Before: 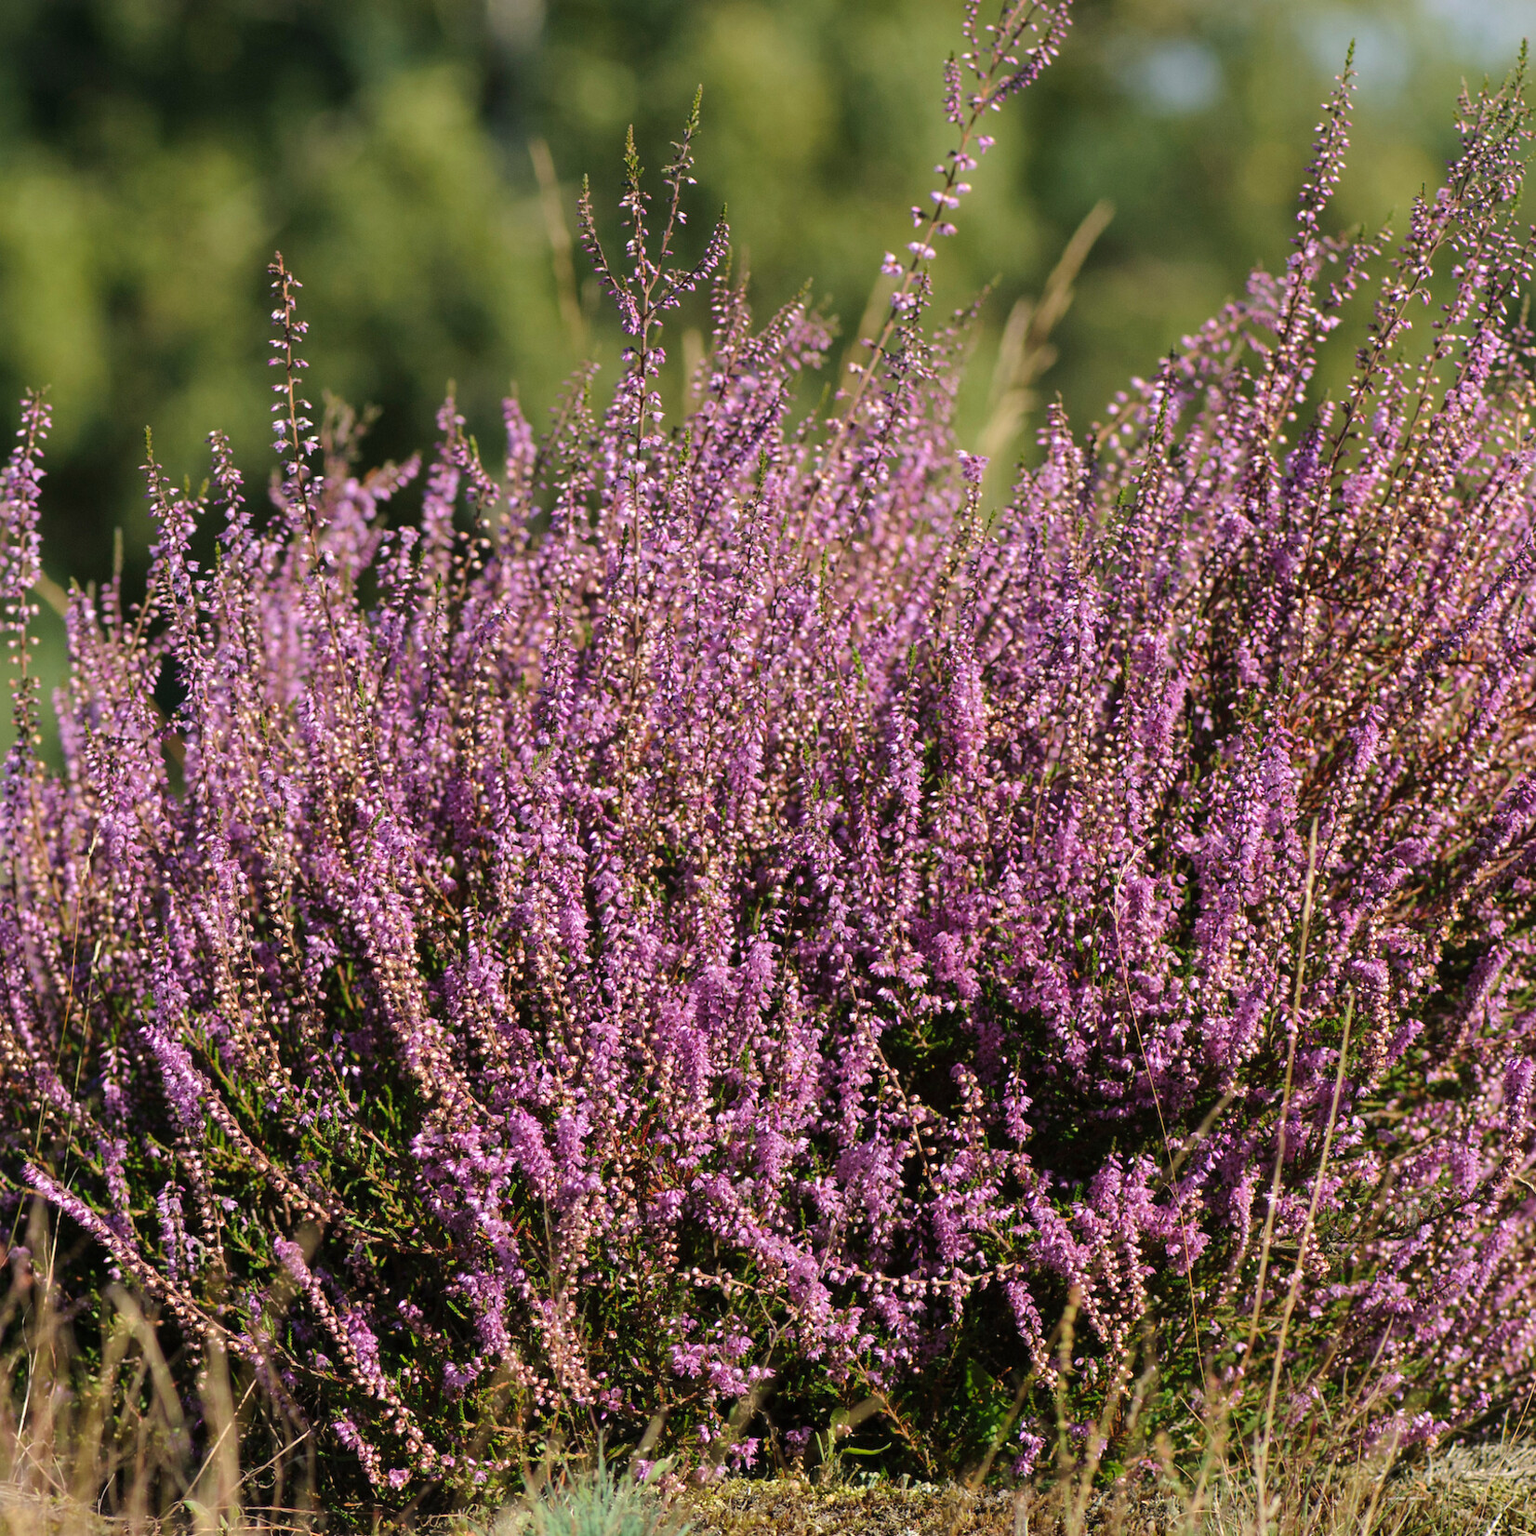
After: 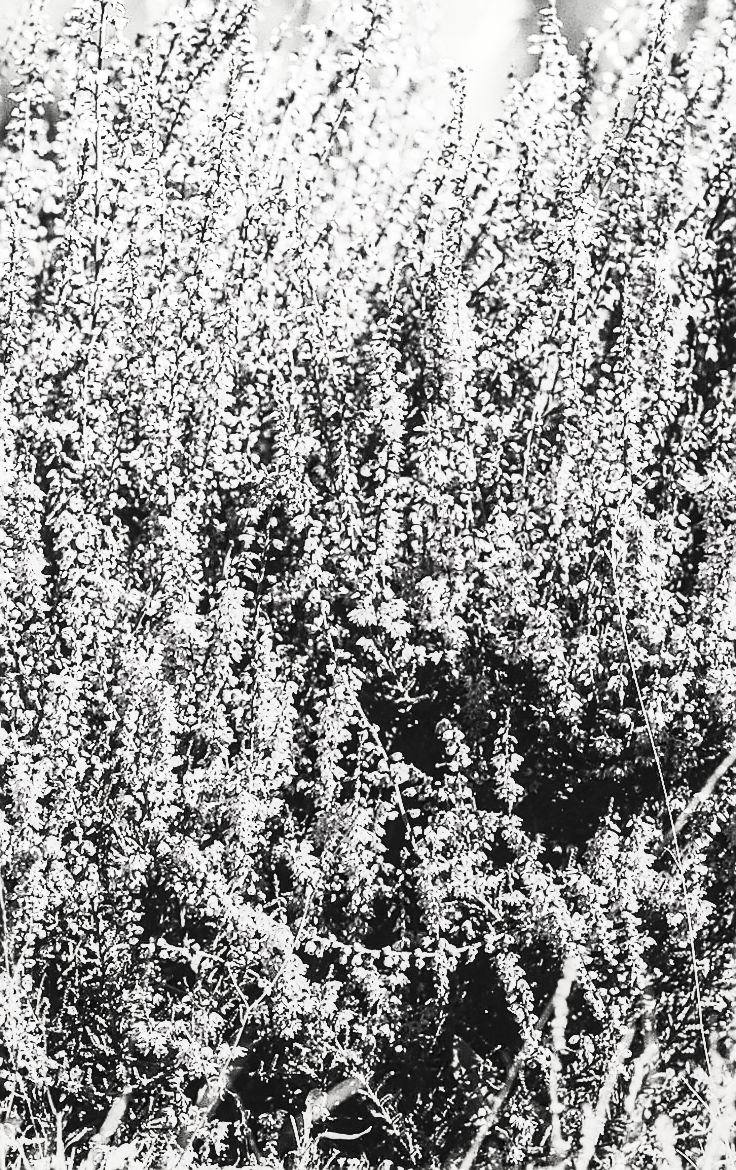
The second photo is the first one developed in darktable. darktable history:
crop: left 35.55%, top 25.729%, right 19.868%, bottom 3.445%
sharpen: radius 1.423, amount 1.237, threshold 0.698
local contrast: on, module defaults
base curve: curves: ch0 [(0, 0) (0, 0.001) (0.001, 0.001) (0.004, 0.002) (0.007, 0.004) (0.015, 0.013) (0.033, 0.045) (0.052, 0.096) (0.075, 0.17) (0.099, 0.241) (0.163, 0.42) (0.219, 0.55) (0.259, 0.616) (0.327, 0.722) (0.365, 0.765) (0.522, 0.873) (0.547, 0.881) (0.689, 0.919) (0.826, 0.952) (1, 1)], preserve colors none
contrast brightness saturation: contrast 0.539, brightness 0.466, saturation -0.985
